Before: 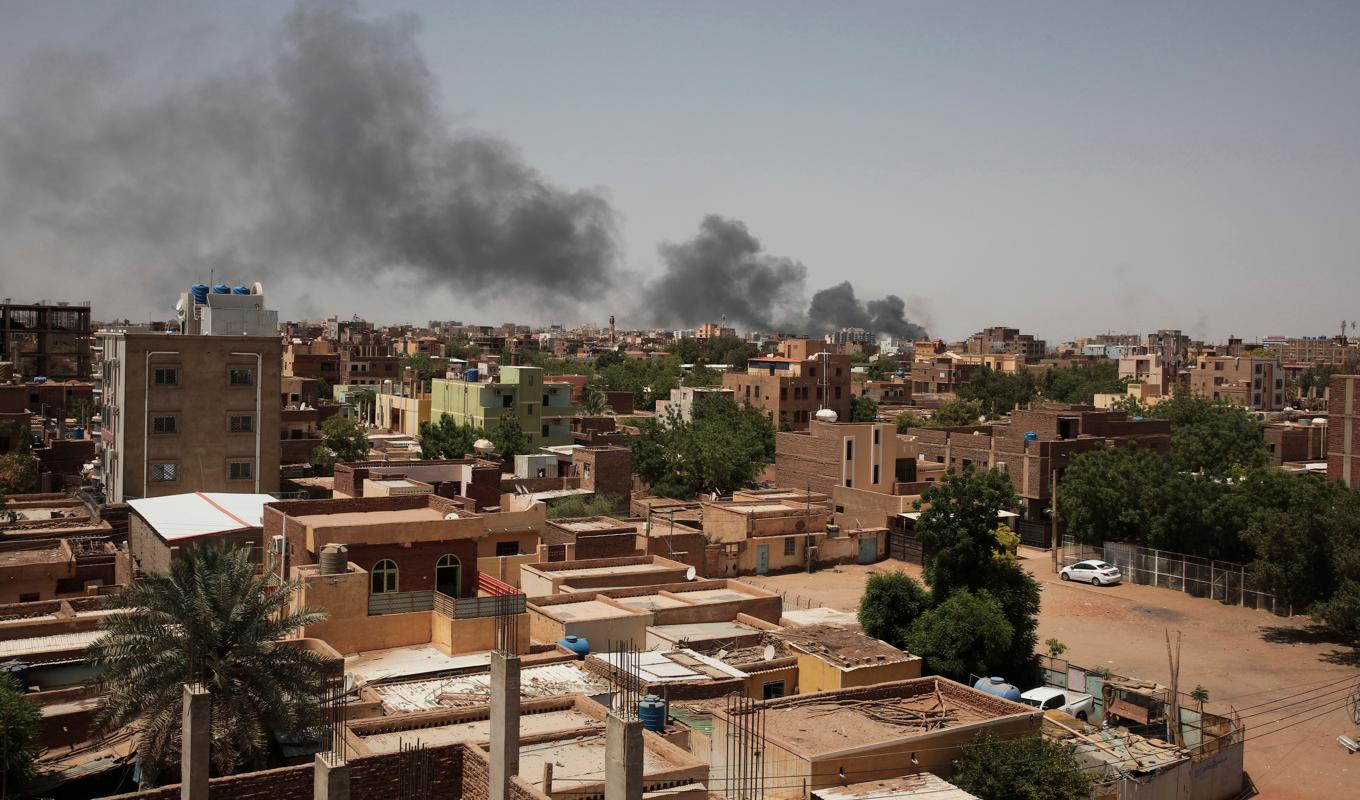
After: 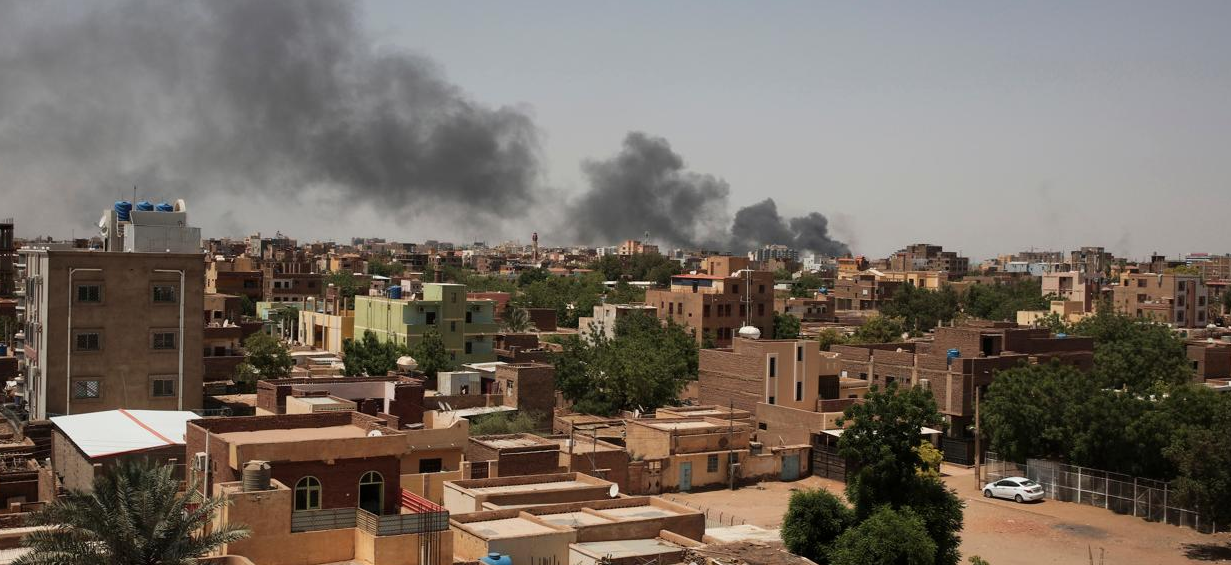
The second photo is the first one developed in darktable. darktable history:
crop: left 5.67%, top 10.419%, right 3.77%, bottom 18.856%
